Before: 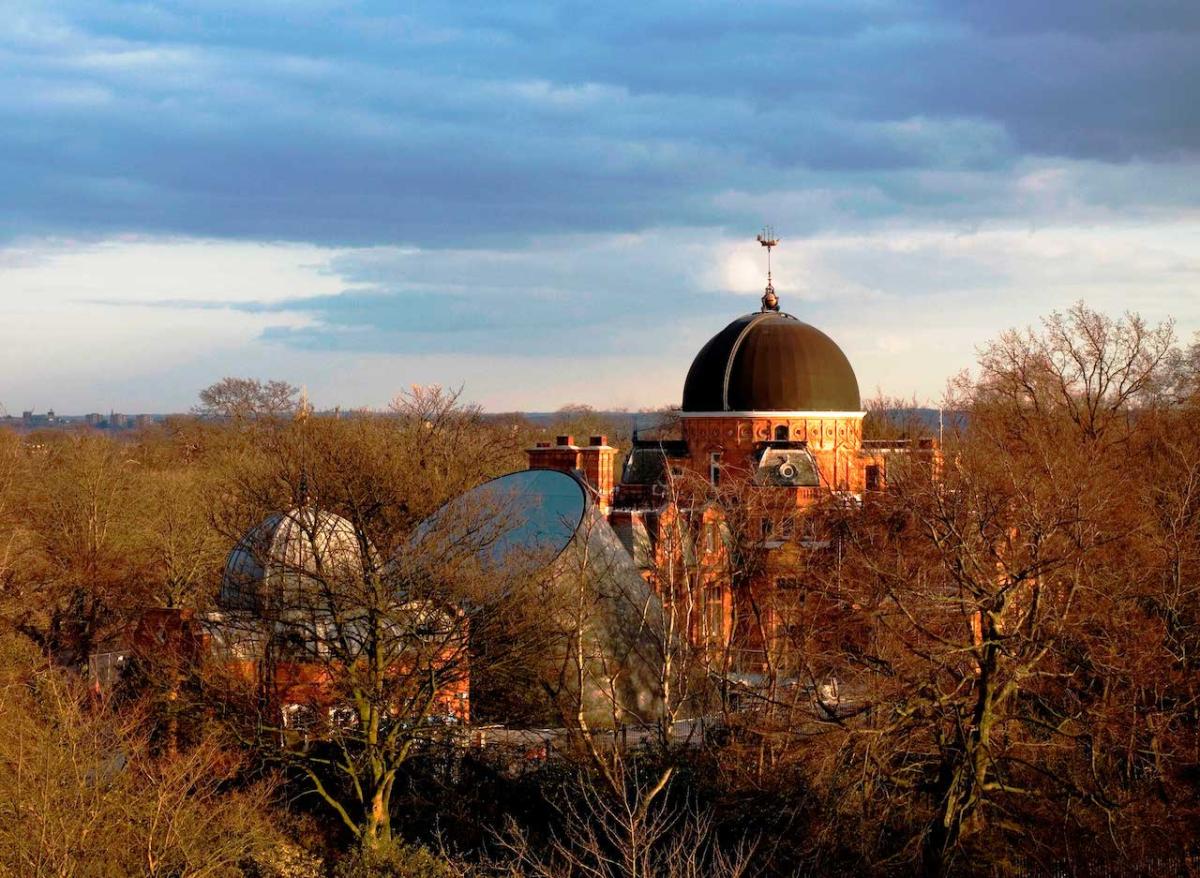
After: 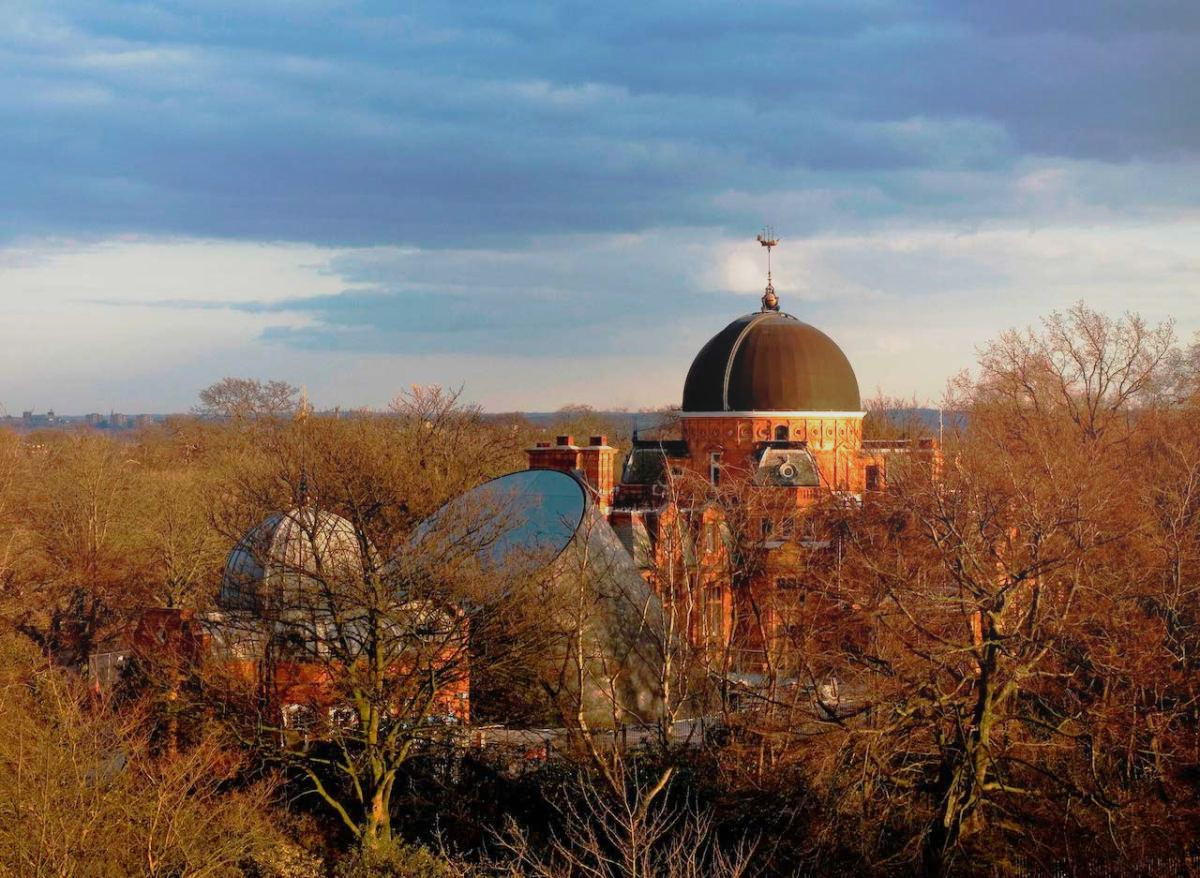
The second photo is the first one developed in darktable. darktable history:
bloom: size 40%
tone equalizer: -8 EV 0.25 EV, -7 EV 0.417 EV, -6 EV 0.417 EV, -5 EV 0.25 EV, -3 EV -0.25 EV, -2 EV -0.417 EV, -1 EV -0.417 EV, +0 EV -0.25 EV, edges refinement/feathering 500, mask exposure compensation -1.57 EV, preserve details guided filter
